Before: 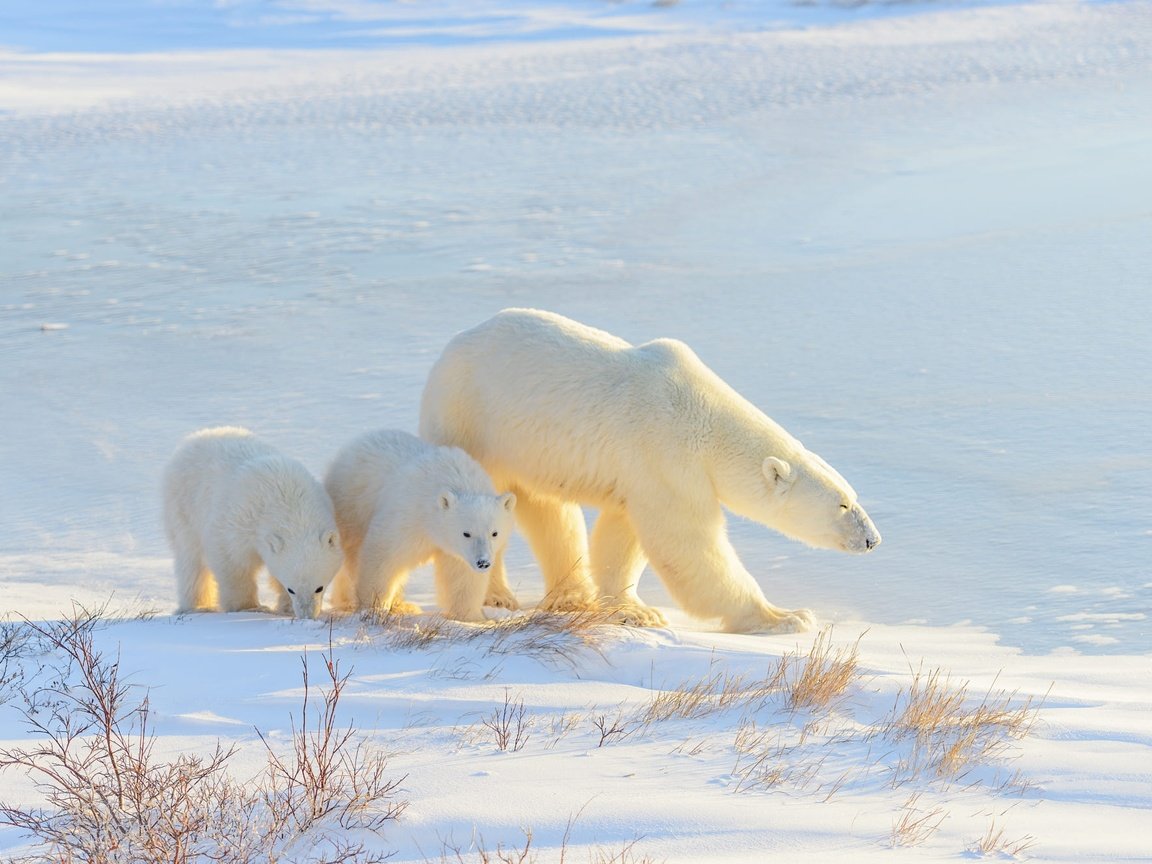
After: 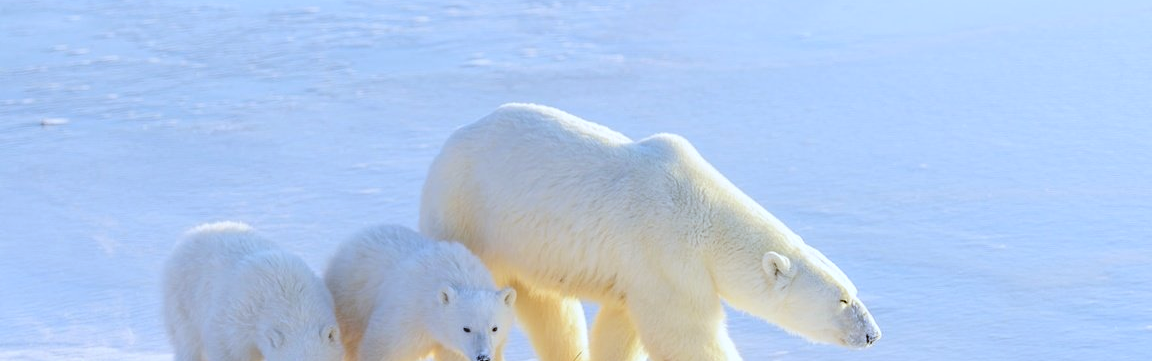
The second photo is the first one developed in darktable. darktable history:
crop and rotate: top 23.84%, bottom 34.294%
white balance: red 0.948, green 1.02, blue 1.176
